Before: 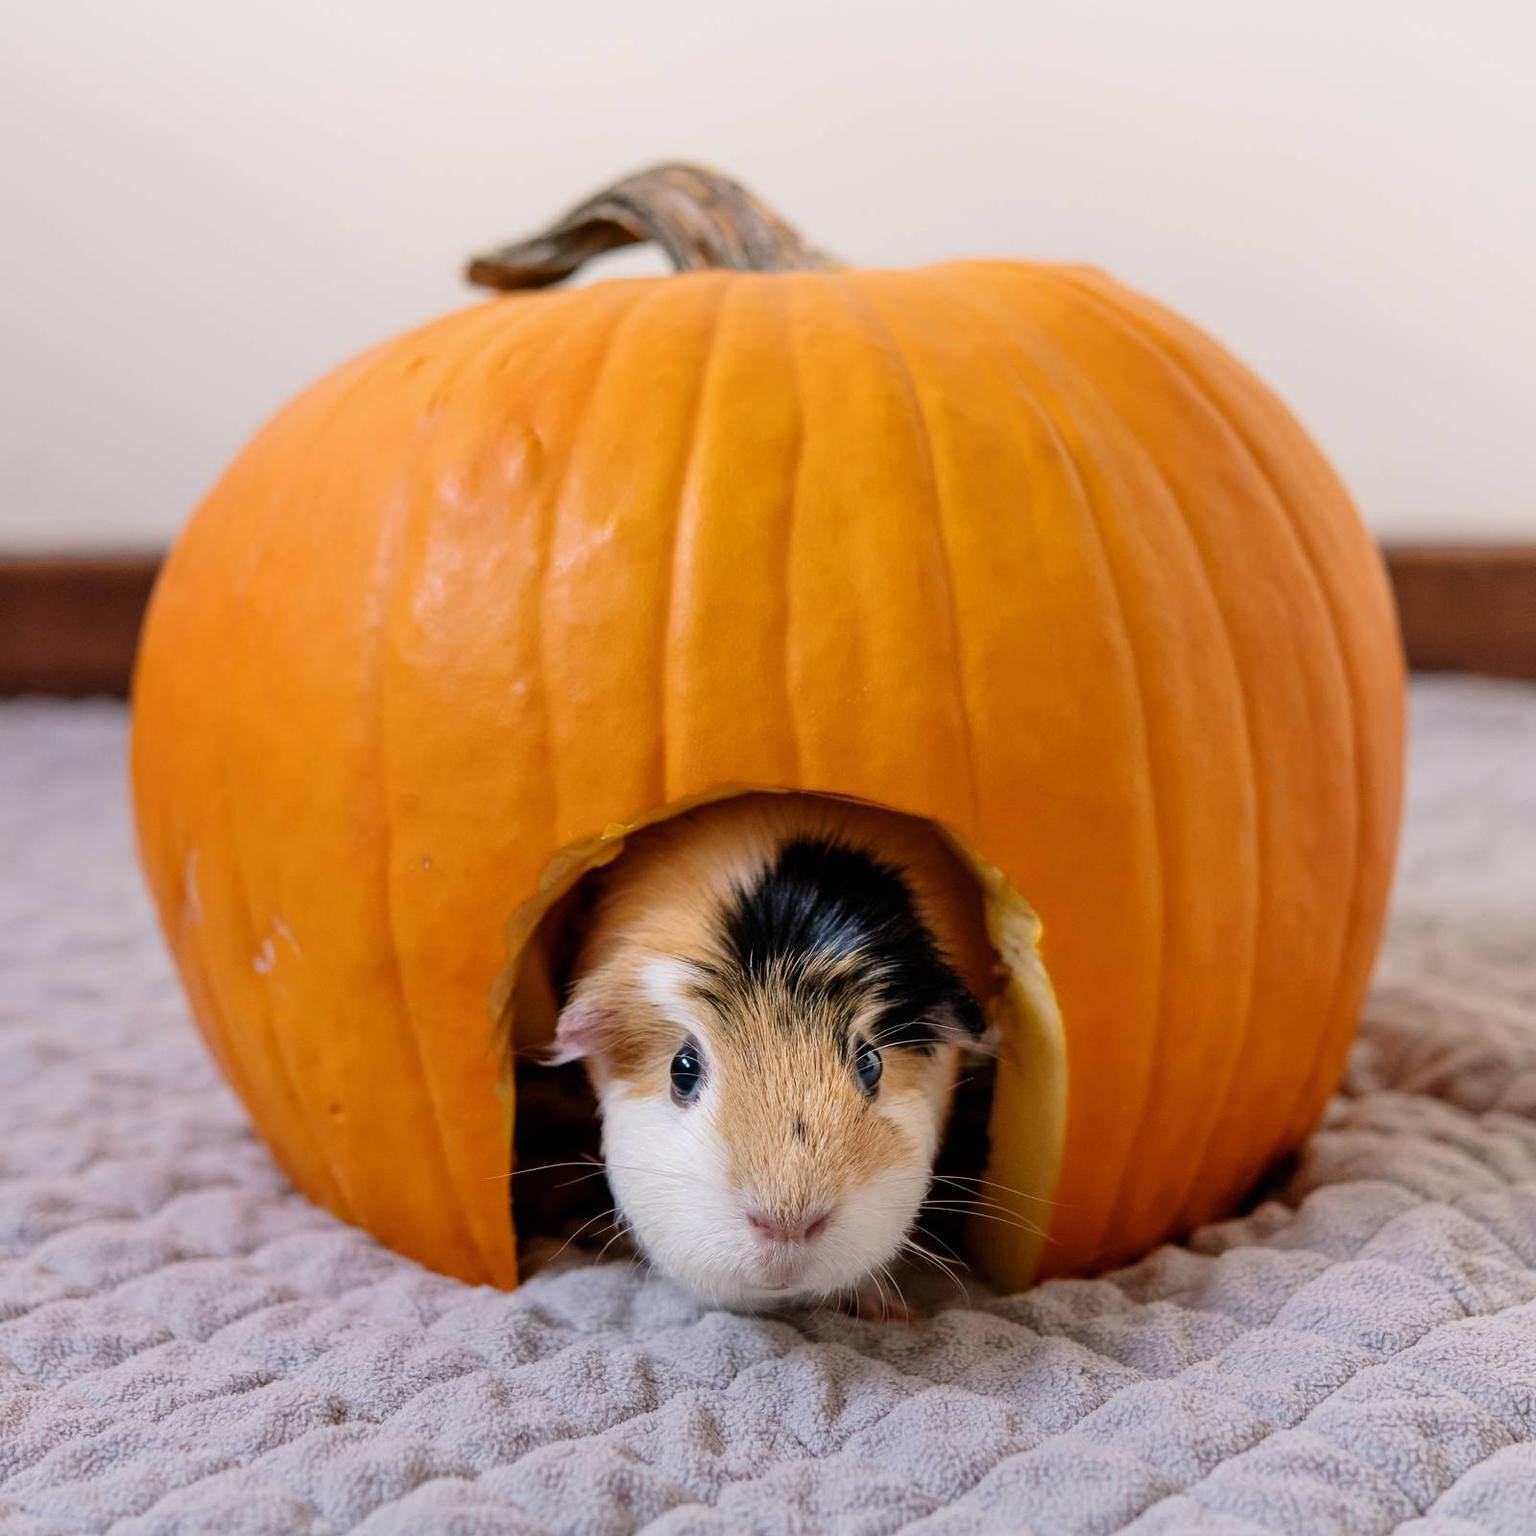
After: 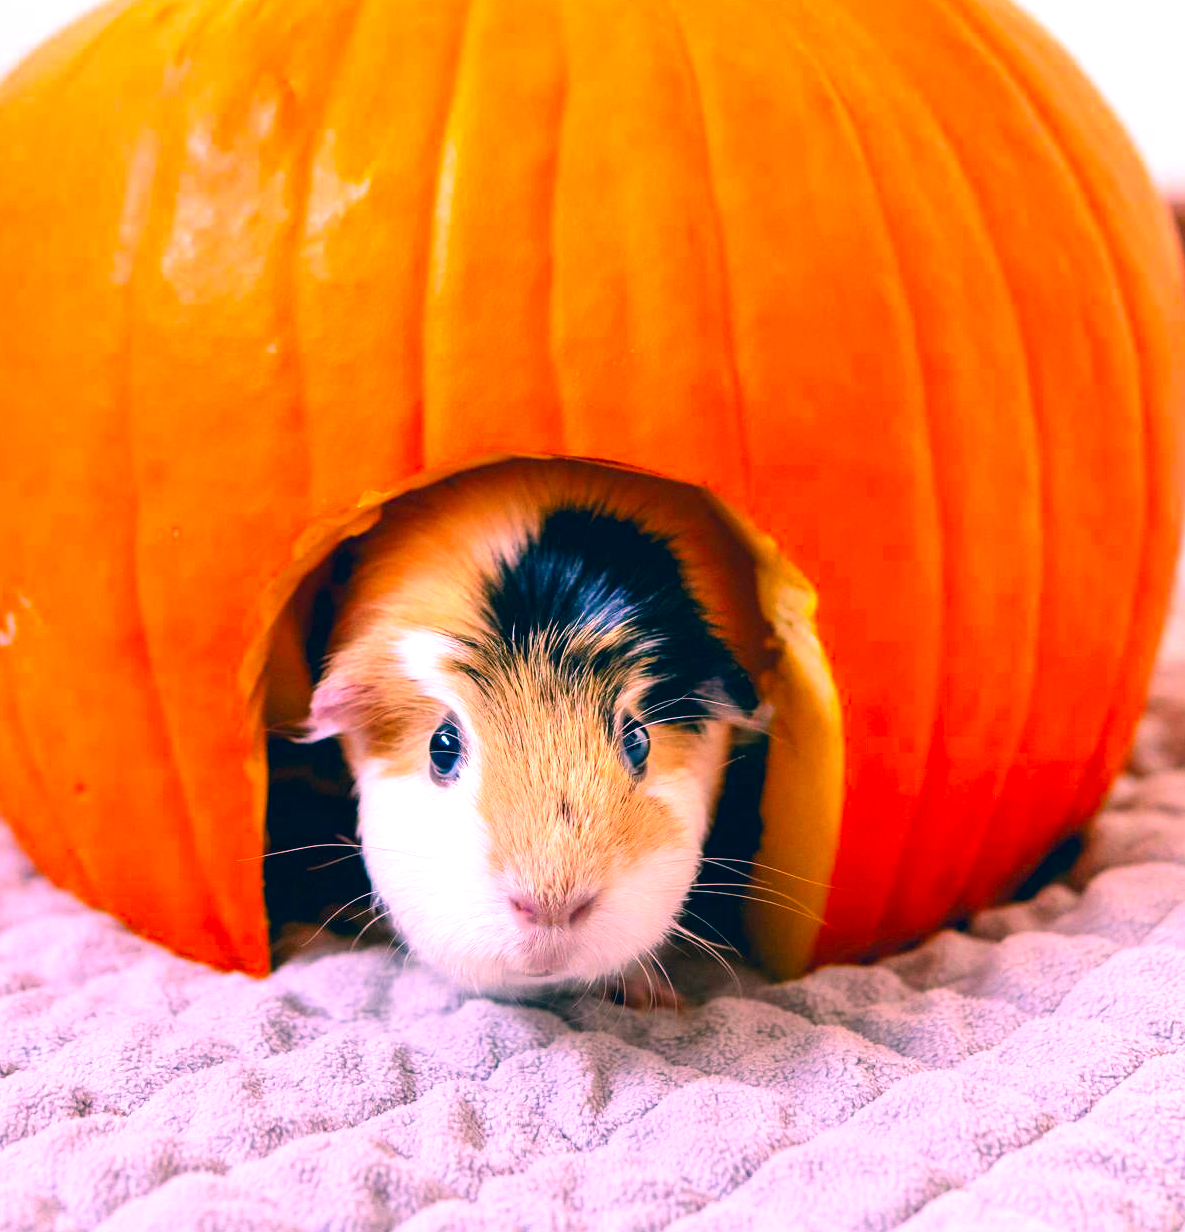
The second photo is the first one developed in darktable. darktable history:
color correction: highlights a* 17.41, highlights b* 0.293, shadows a* -14.9, shadows b* -14.06, saturation 1.52
crop: left 16.869%, top 22.981%, right 9.027%
exposure: exposure 1 EV, compensate highlight preservation false
tone equalizer: mask exposure compensation -0.495 EV
